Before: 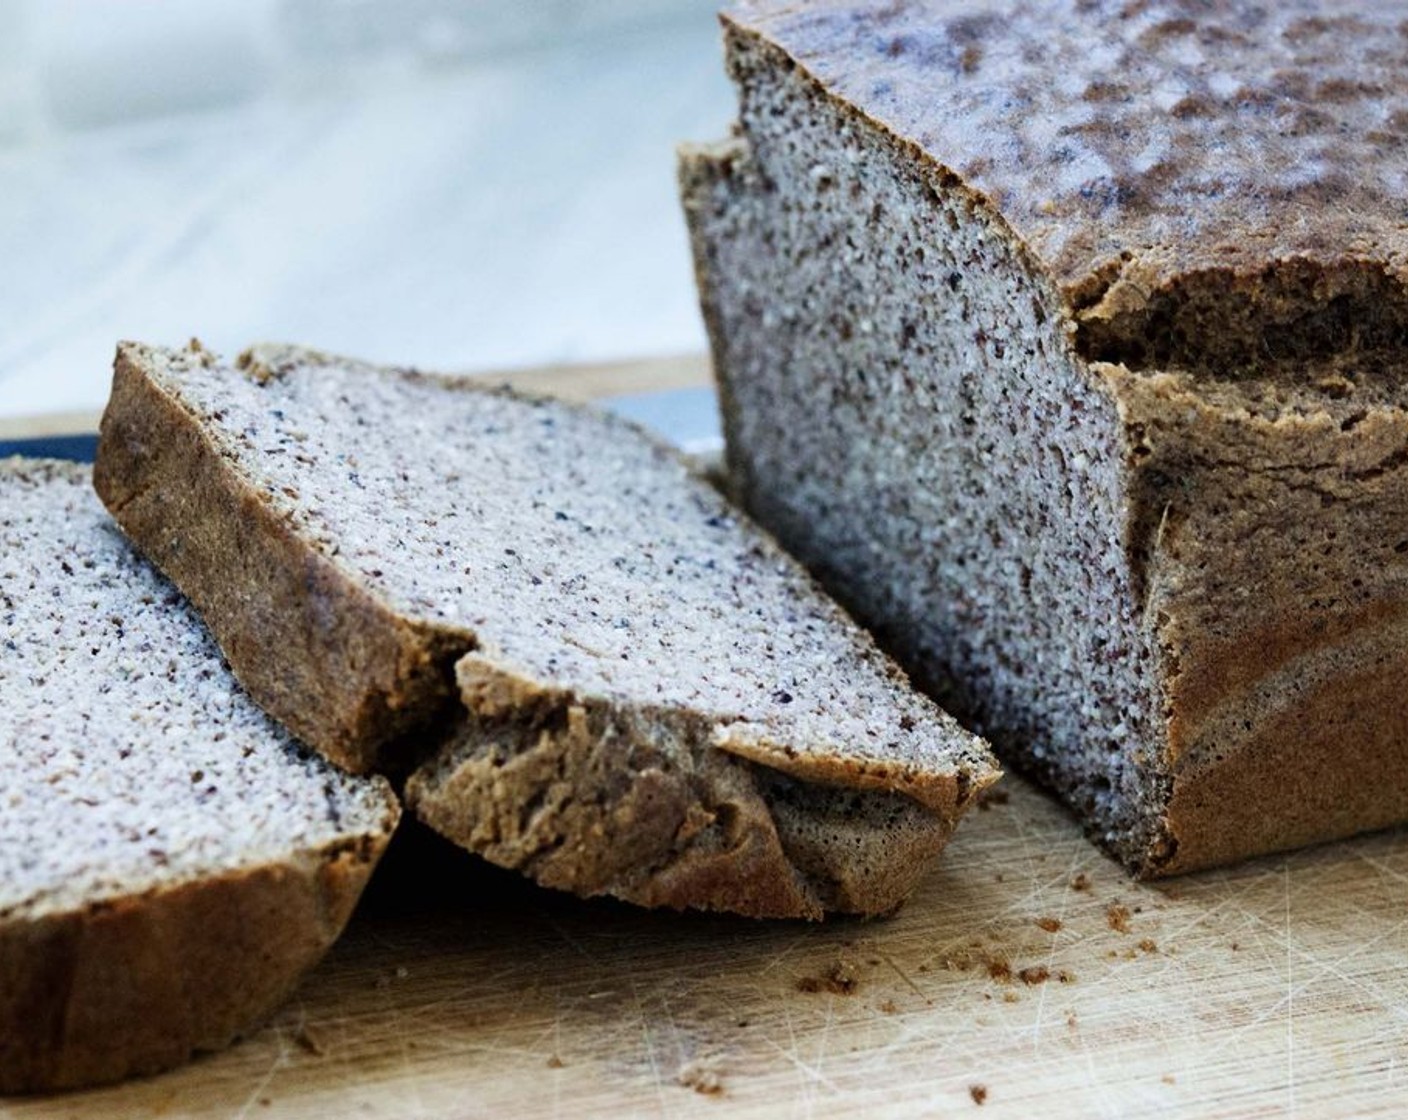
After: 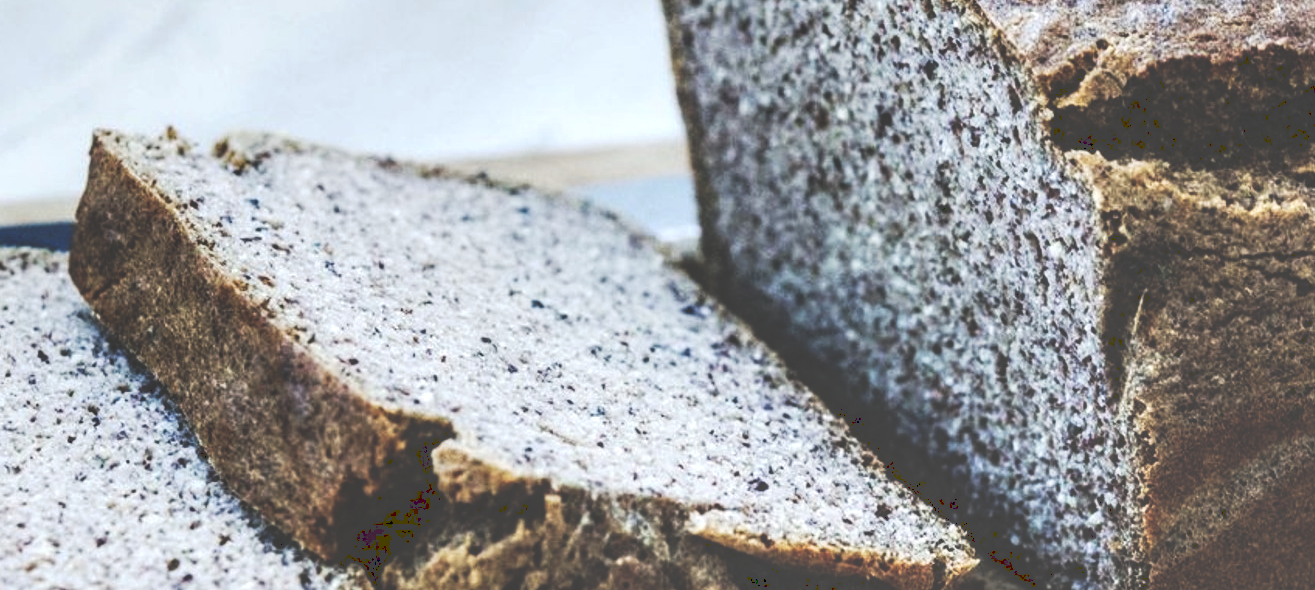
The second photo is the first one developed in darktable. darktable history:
tone curve: curves: ch0 [(0, 0) (0.003, 0.319) (0.011, 0.319) (0.025, 0.319) (0.044, 0.323) (0.069, 0.324) (0.1, 0.328) (0.136, 0.329) (0.177, 0.337) (0.224, 0.351) (0.277, 0.373) (0.335, 0.413) (0.399, 0.458) (0.468, 0.533) (0.543, 0.617) (0.623, 0.71) (0.709, 0.783) (0.801, 0.849) (0.898, 0.911) (1, 1)], preserve colors none
local contrast: detail 150%
crop: left 1.765%, top 18.97%, right 4.783%, bottom 28.274%
